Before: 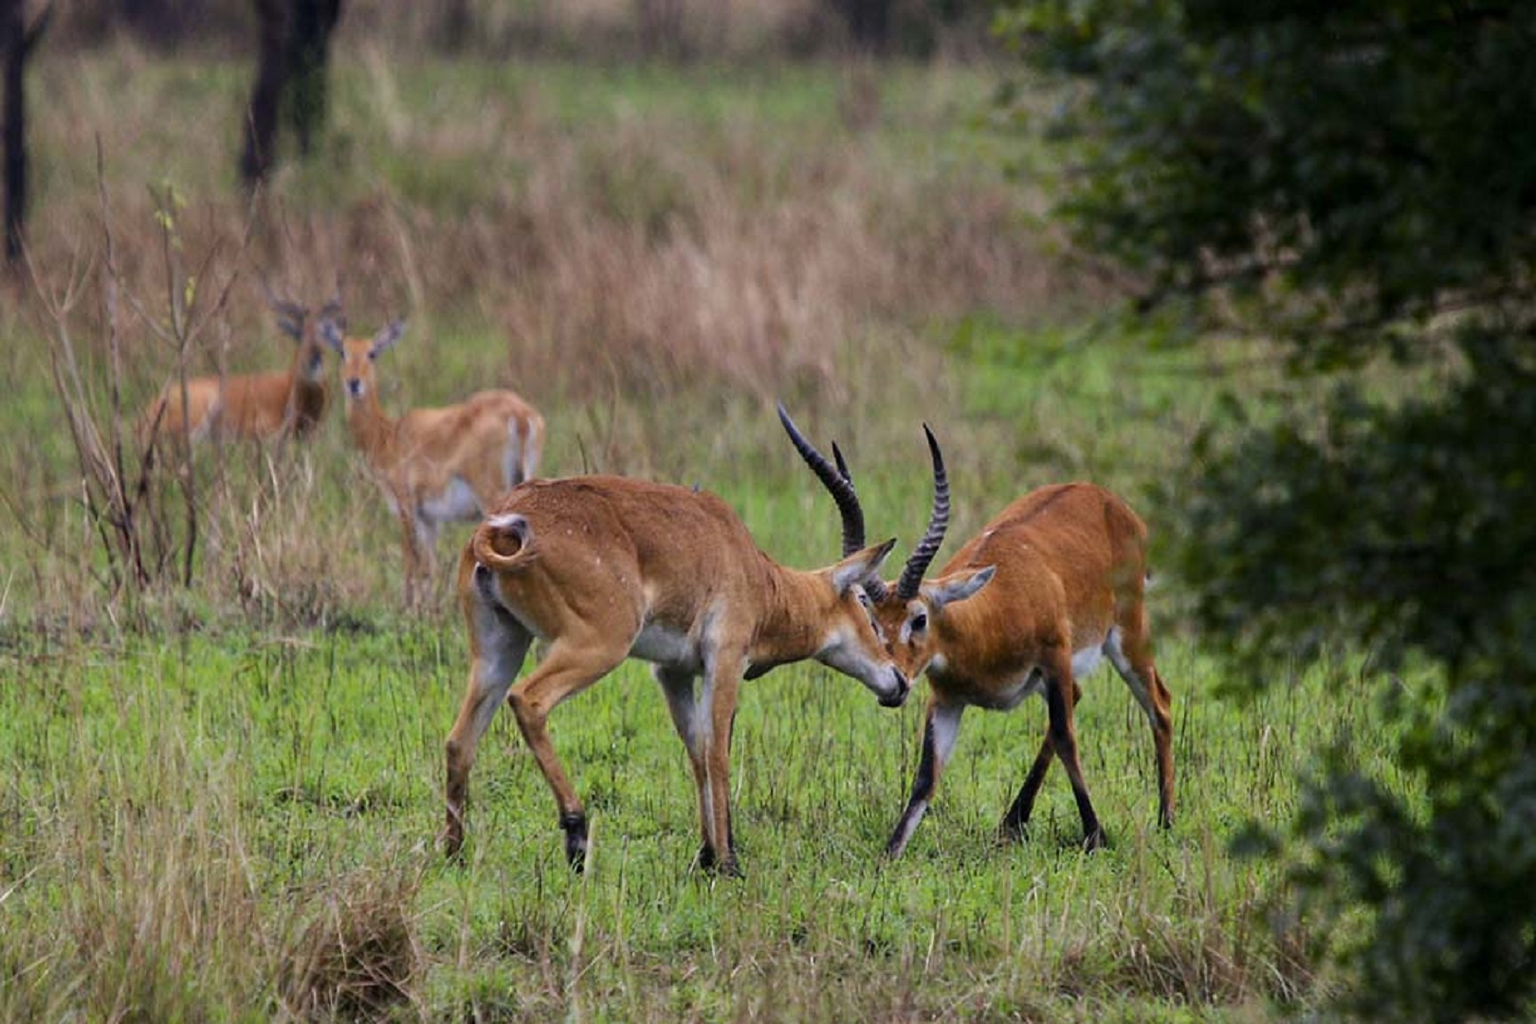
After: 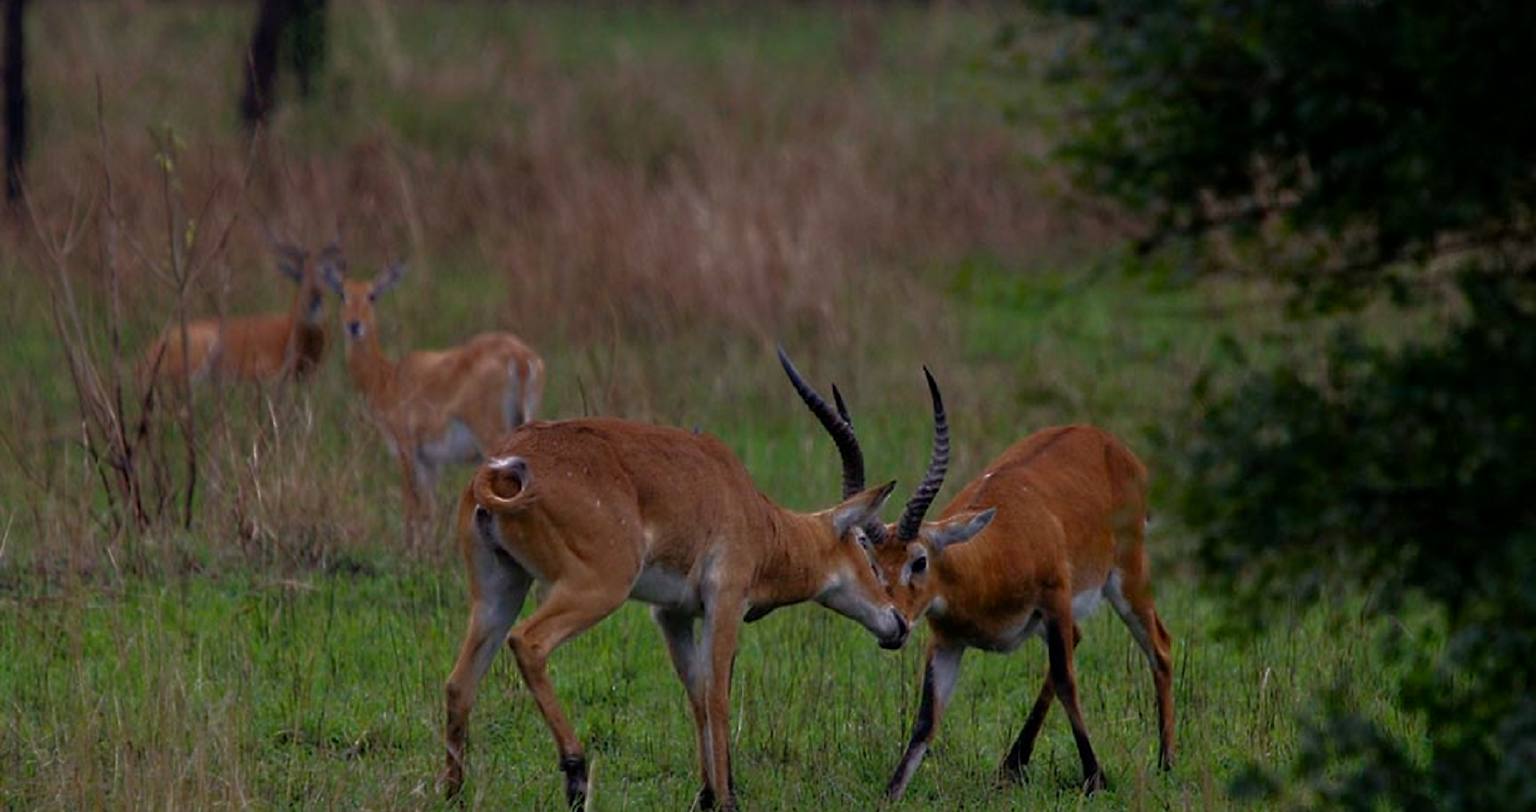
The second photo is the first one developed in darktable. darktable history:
base curve: curves: ch0 [(0, 0) (0.564, 0.291) (0.802, 0.731) (1, 1)]
crop and rotate: top 5.66%, bottom 14.982%
